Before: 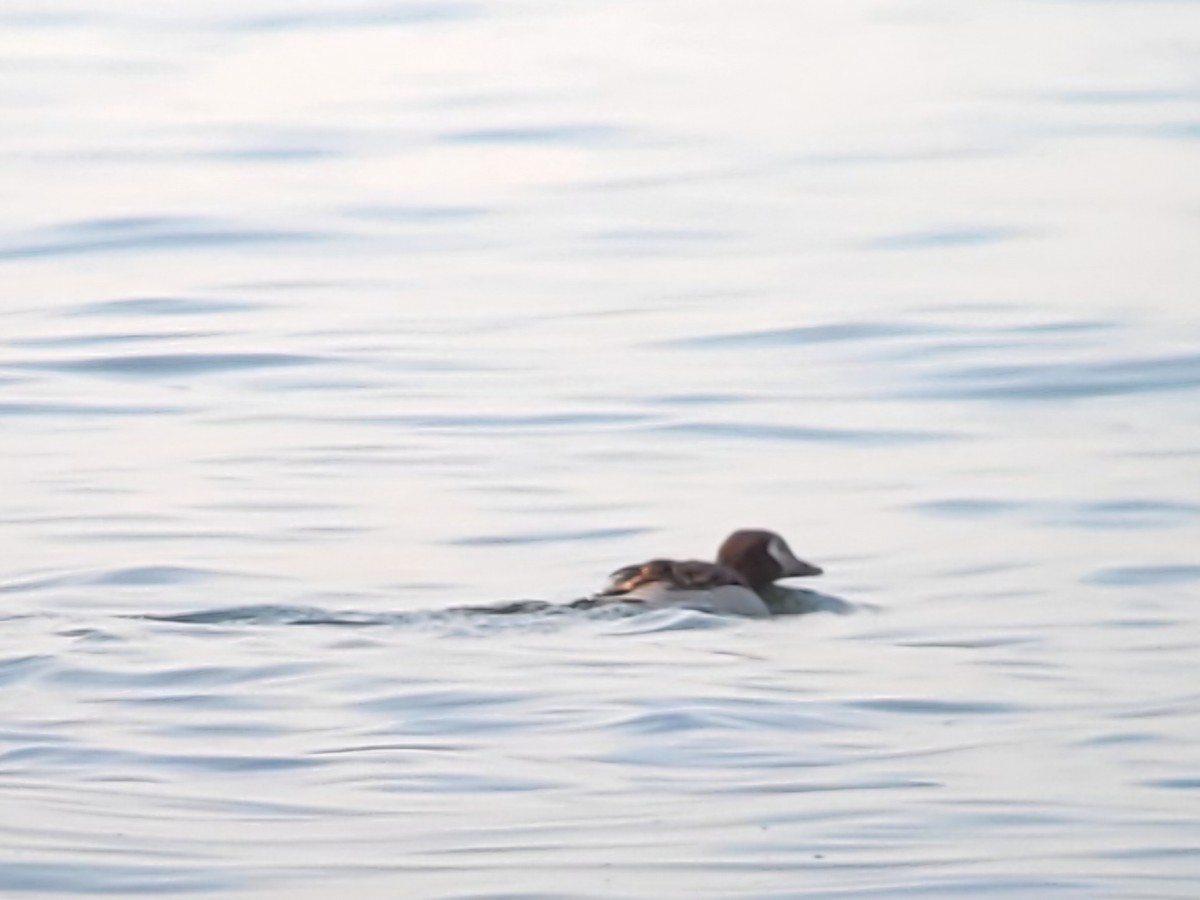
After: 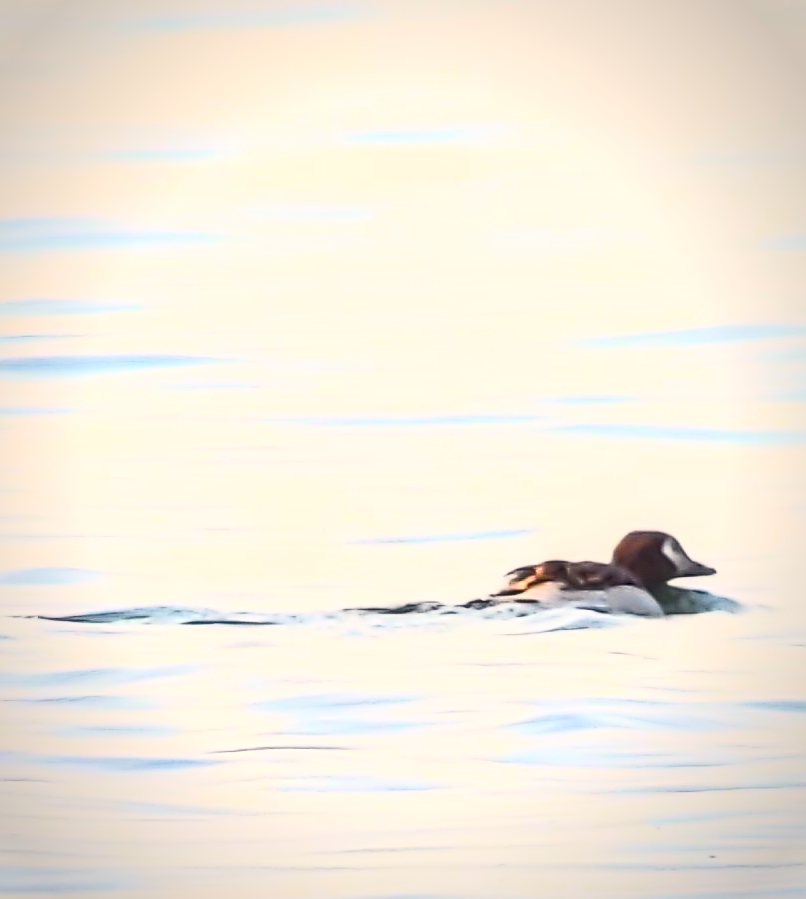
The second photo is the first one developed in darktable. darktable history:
crop and rotate: left 8.863%, right 23.921%
local contrast: on, module defaults
sharpen: radius 1.379, amount 1.266, threshold 0.715
color balance rgb: highlights gain › chroma 3.076%, highlights gain › hue 74.18°, linear chroma grading › global chroma 22.602%, perceptual saturation grading › global saturation 25.305%
contrast brightness saturation: contrast 0.602, brightness 0.332, saturation 0.148
exposure: black level correction 0.001, compensate highlight preservation false
vignetting: brightness -0.423, saturation -0.209, automatic ratio true
